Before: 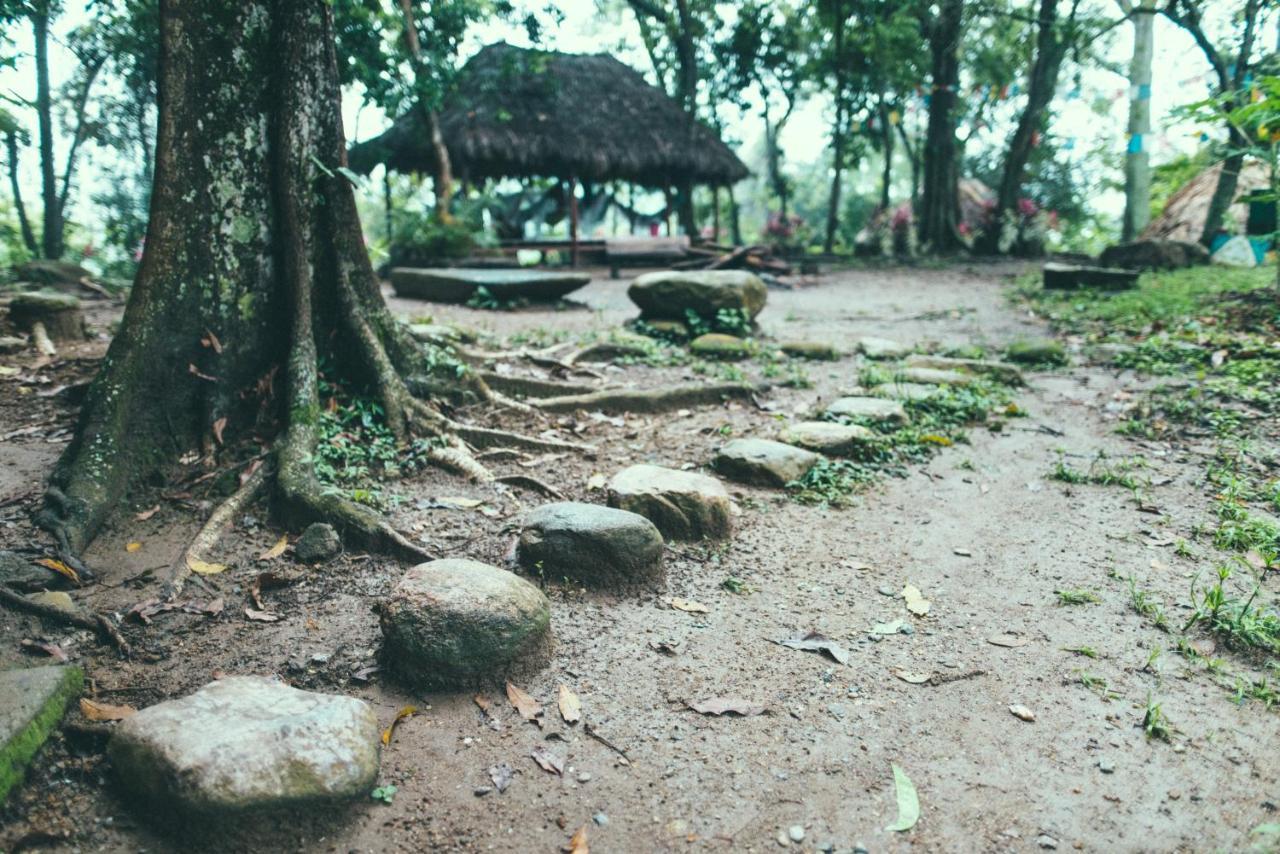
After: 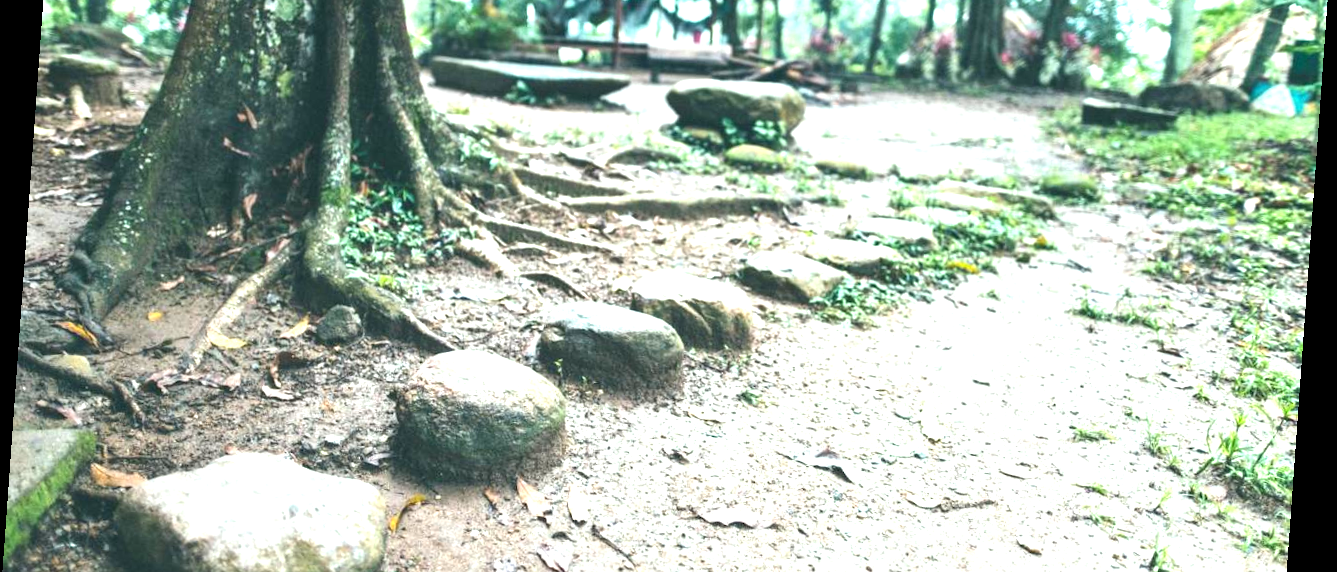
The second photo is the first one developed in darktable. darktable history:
rotate and perspective: rotation 4.1°, automatic cropping off
exposure: exposure 1.25 EV, compensate exposure bias true, compensate highlight preservation false
crop and rotate: top 25.357%, bottom 13.942%
